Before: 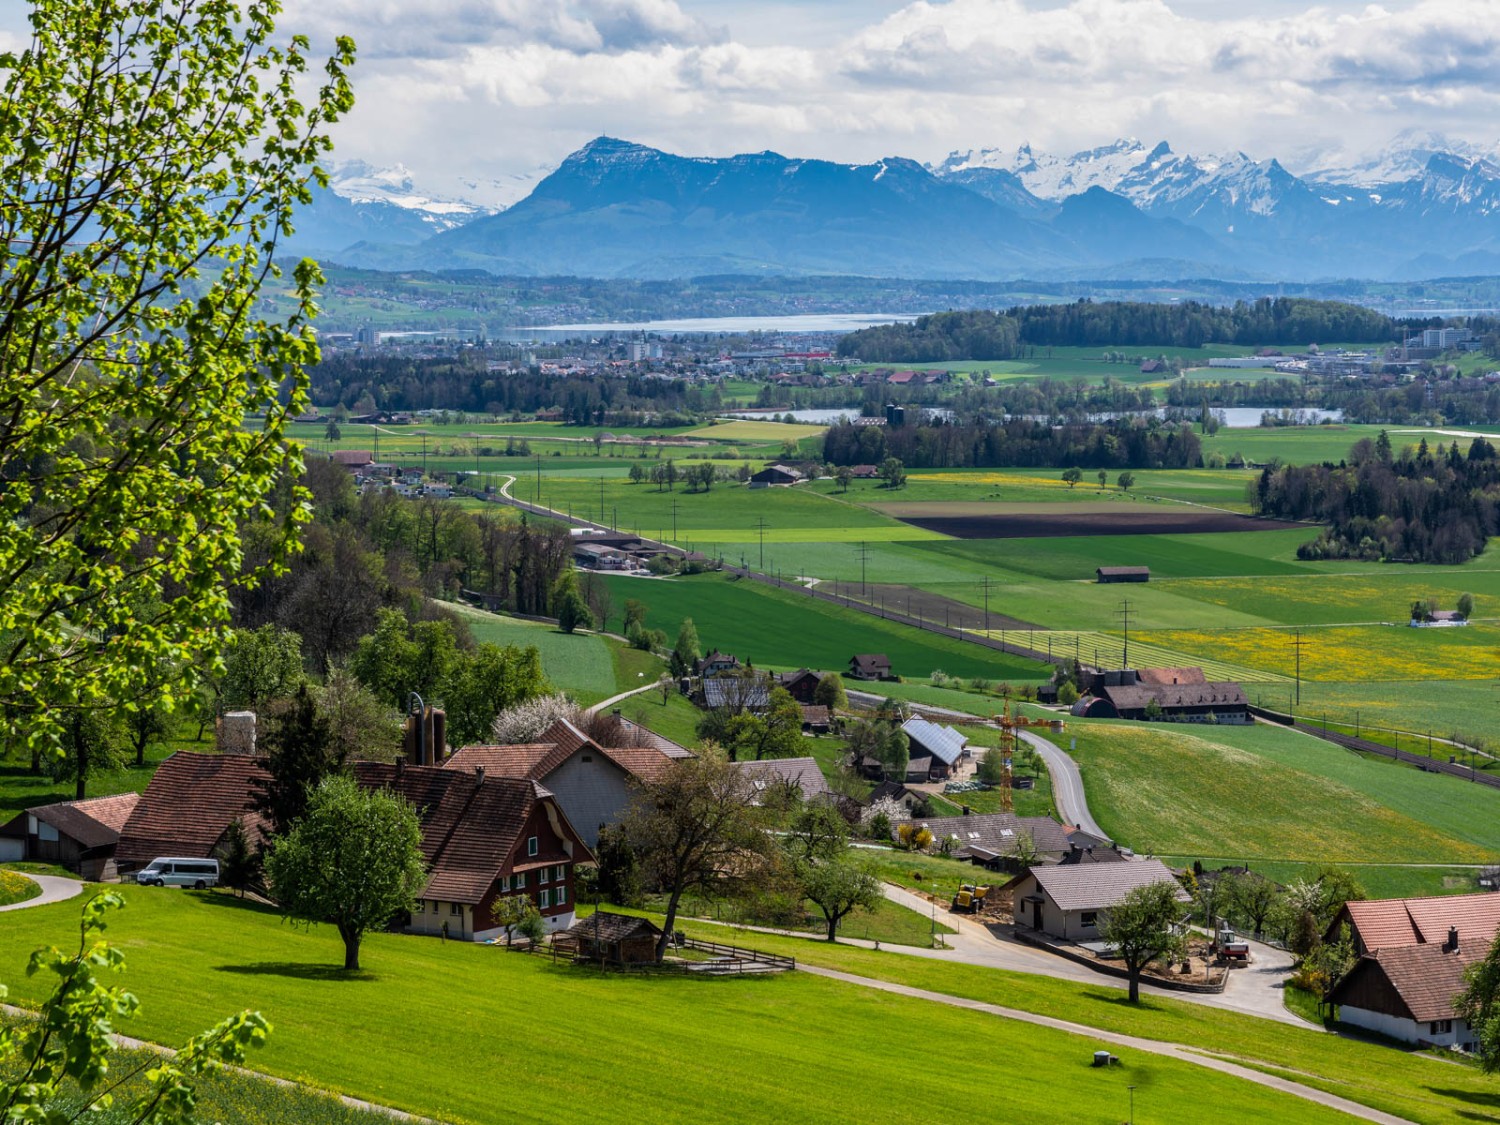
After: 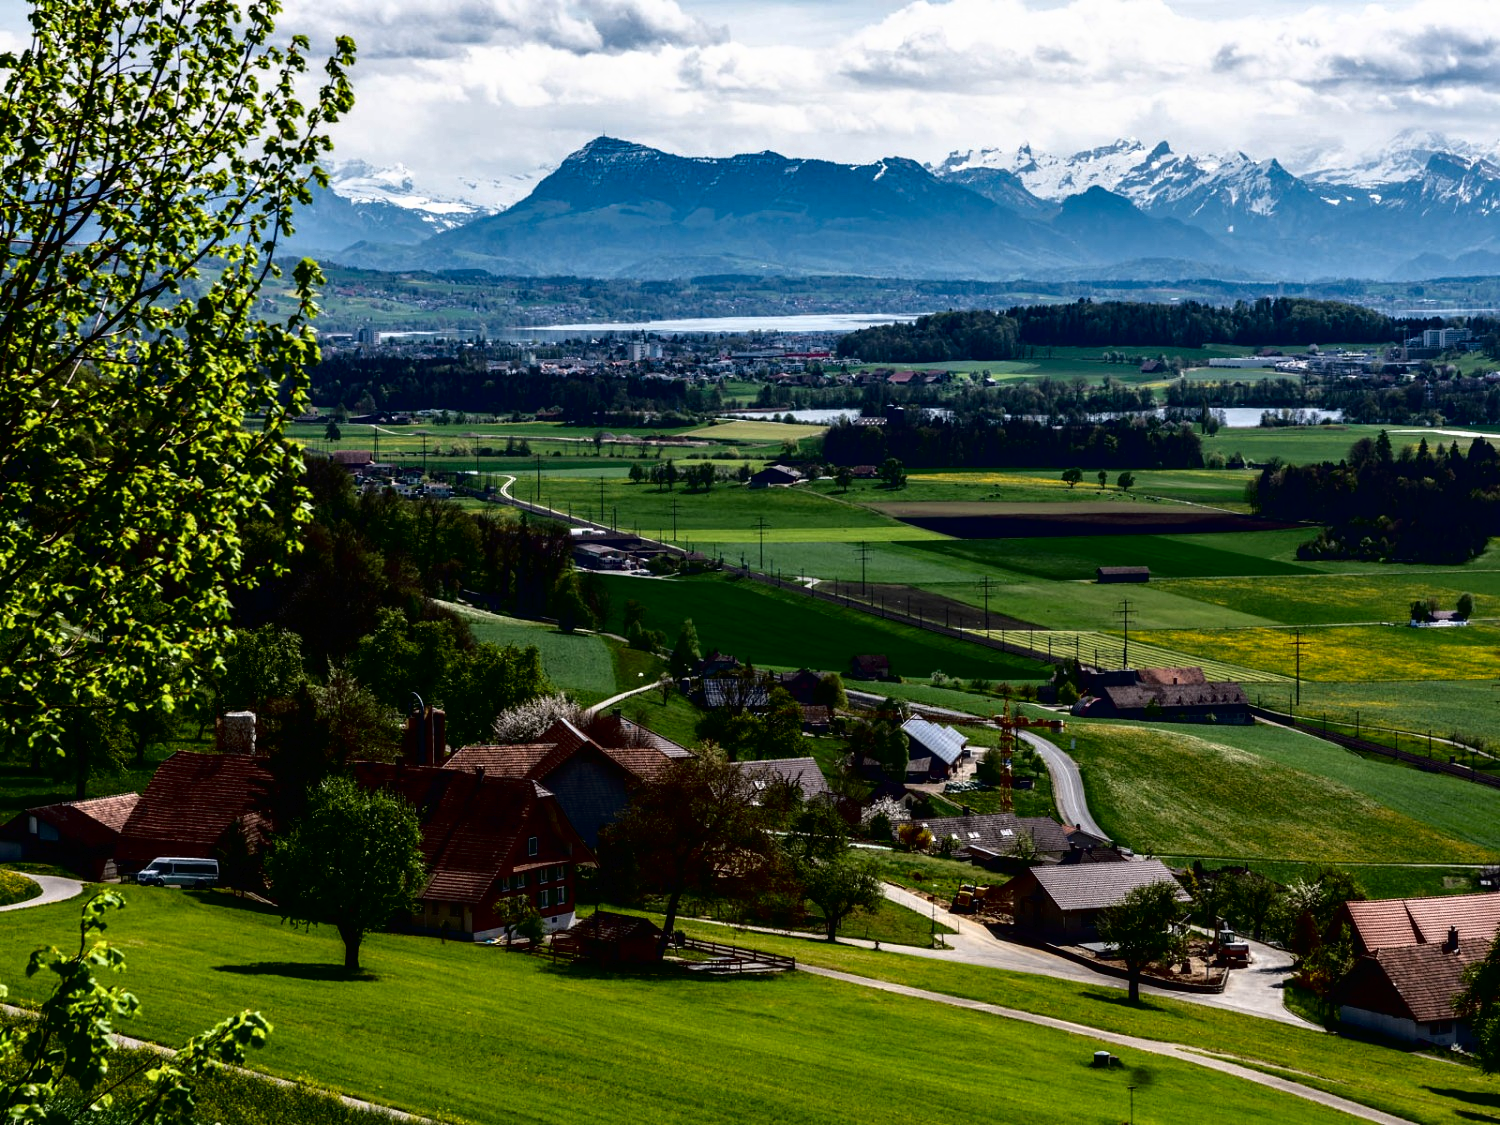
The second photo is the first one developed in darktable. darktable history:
tone curve: curves: ch0 [(0, 0) (0.003, 0.008) (0.011, 0.008) (0.025, 0.008) (0.044, 0.008) (0.069, 0.006) (0.1, 0.006) (0.136, 0.006) (0.177, 0.008) (0.224, 0.012) (0.277, 0.026) (0.335, 0.083) (0.399, 0.165) (0.468, 0.292) (0.543, 0.416) (0.623, 0.535) (0.709, 0.692) (0.801, 0.853) (0.898, 0.981) (1, 1)], color space Lab, independent channels, preserve colors none
